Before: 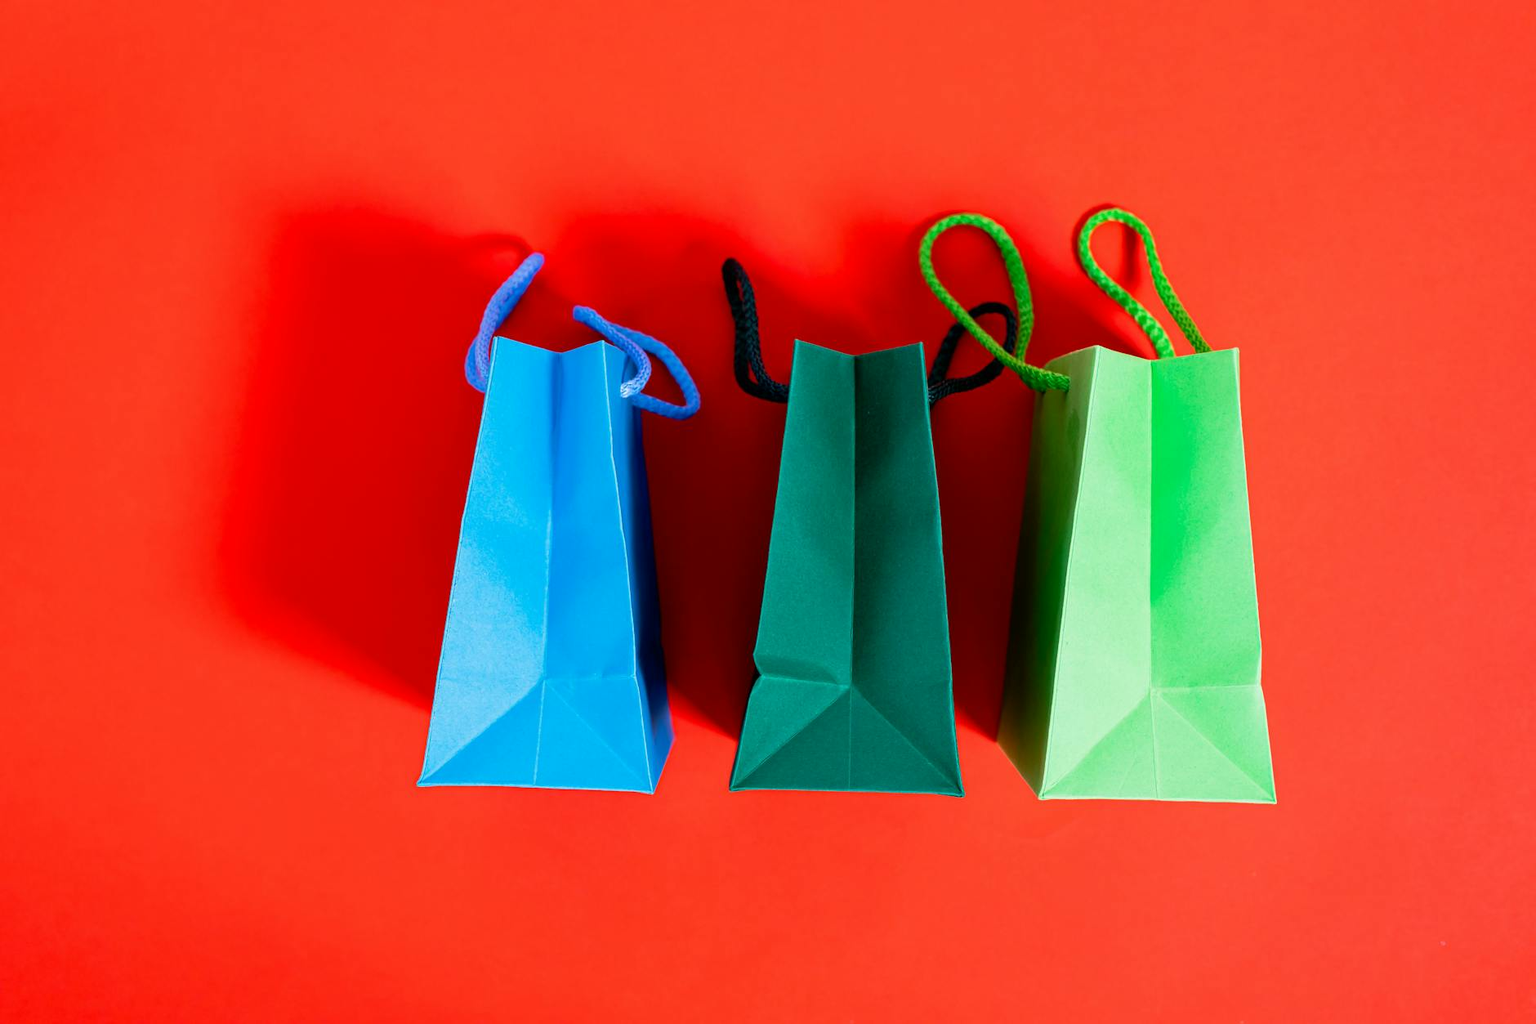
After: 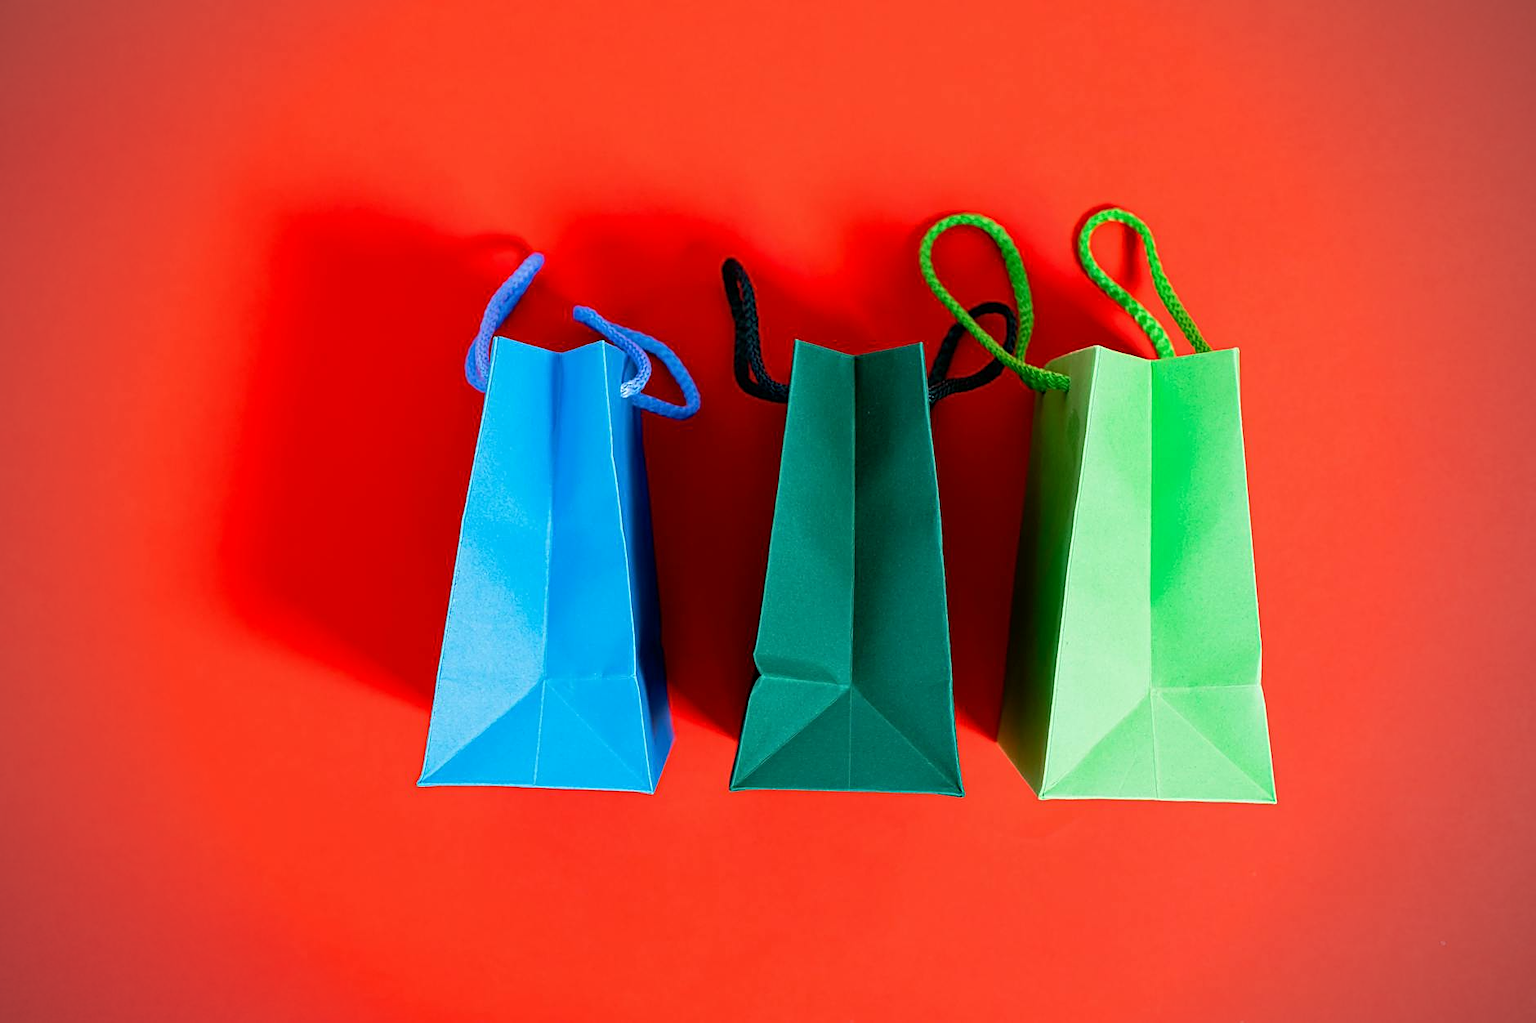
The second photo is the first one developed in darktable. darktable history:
vignetting: fall-off radius 61.02%, brightness -0.729, saturation -0.481
sharpen: on, module defaults
